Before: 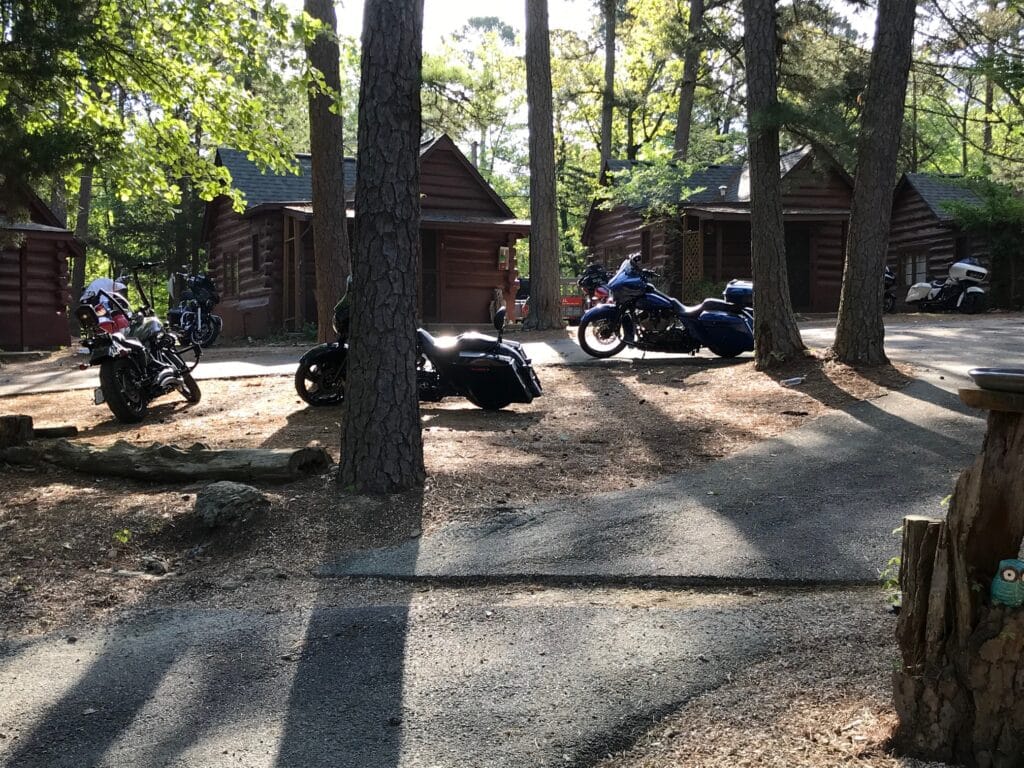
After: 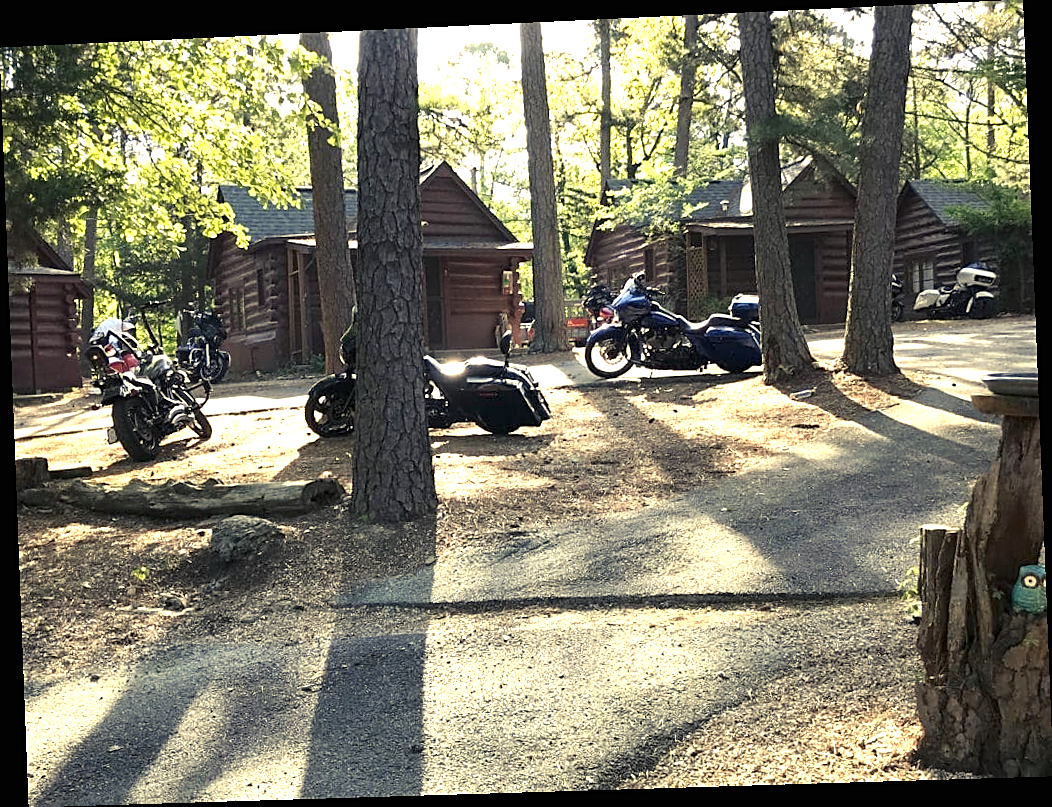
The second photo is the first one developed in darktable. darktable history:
sharpen: on, module defaults
color correction: highlights a* -0.182, highlights b* -0.124
exposure: black level correction 0, exposure 1.2 EV, compensate exposure bias true, compensate highlight preservation false
color balance rgb: shadows lift › chroma 2%, shadows lift › hue 263°, highlights gain › chroma 8%, highlights gain › hue 84°, linear chroma grading › global chroma -15%, saturation formula JzAzBz (2021)
rotate and perspective: rotation -2.22°, lens shift (horizontal) -0.022, automatic cropping off
